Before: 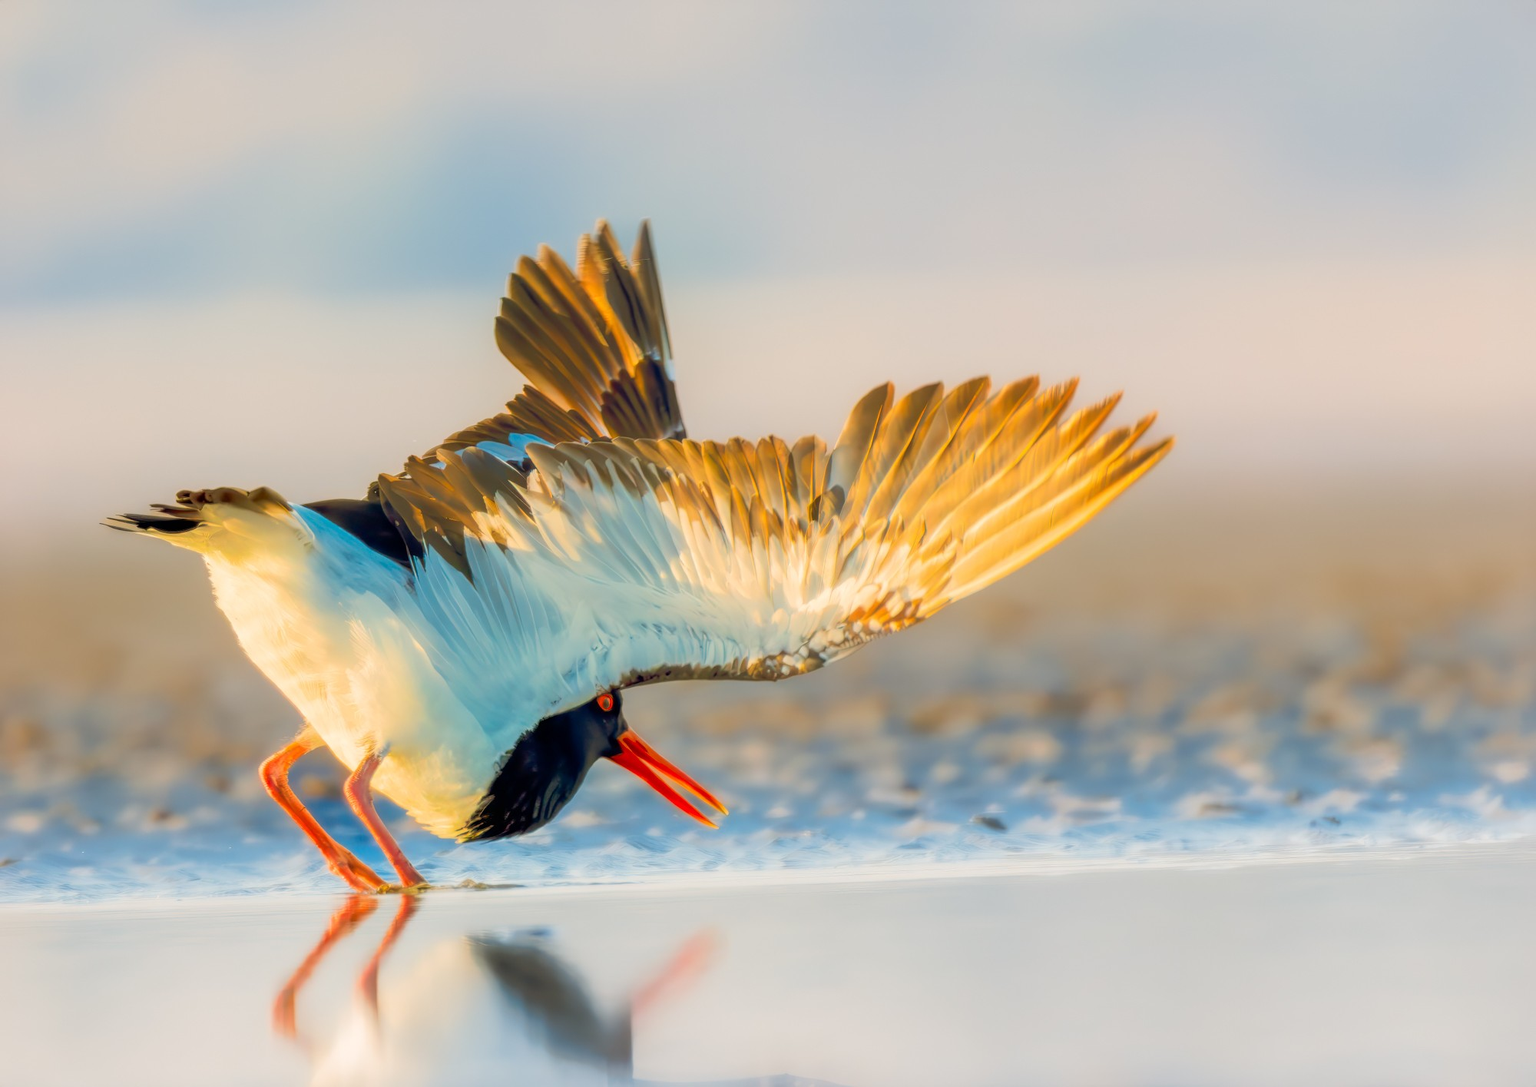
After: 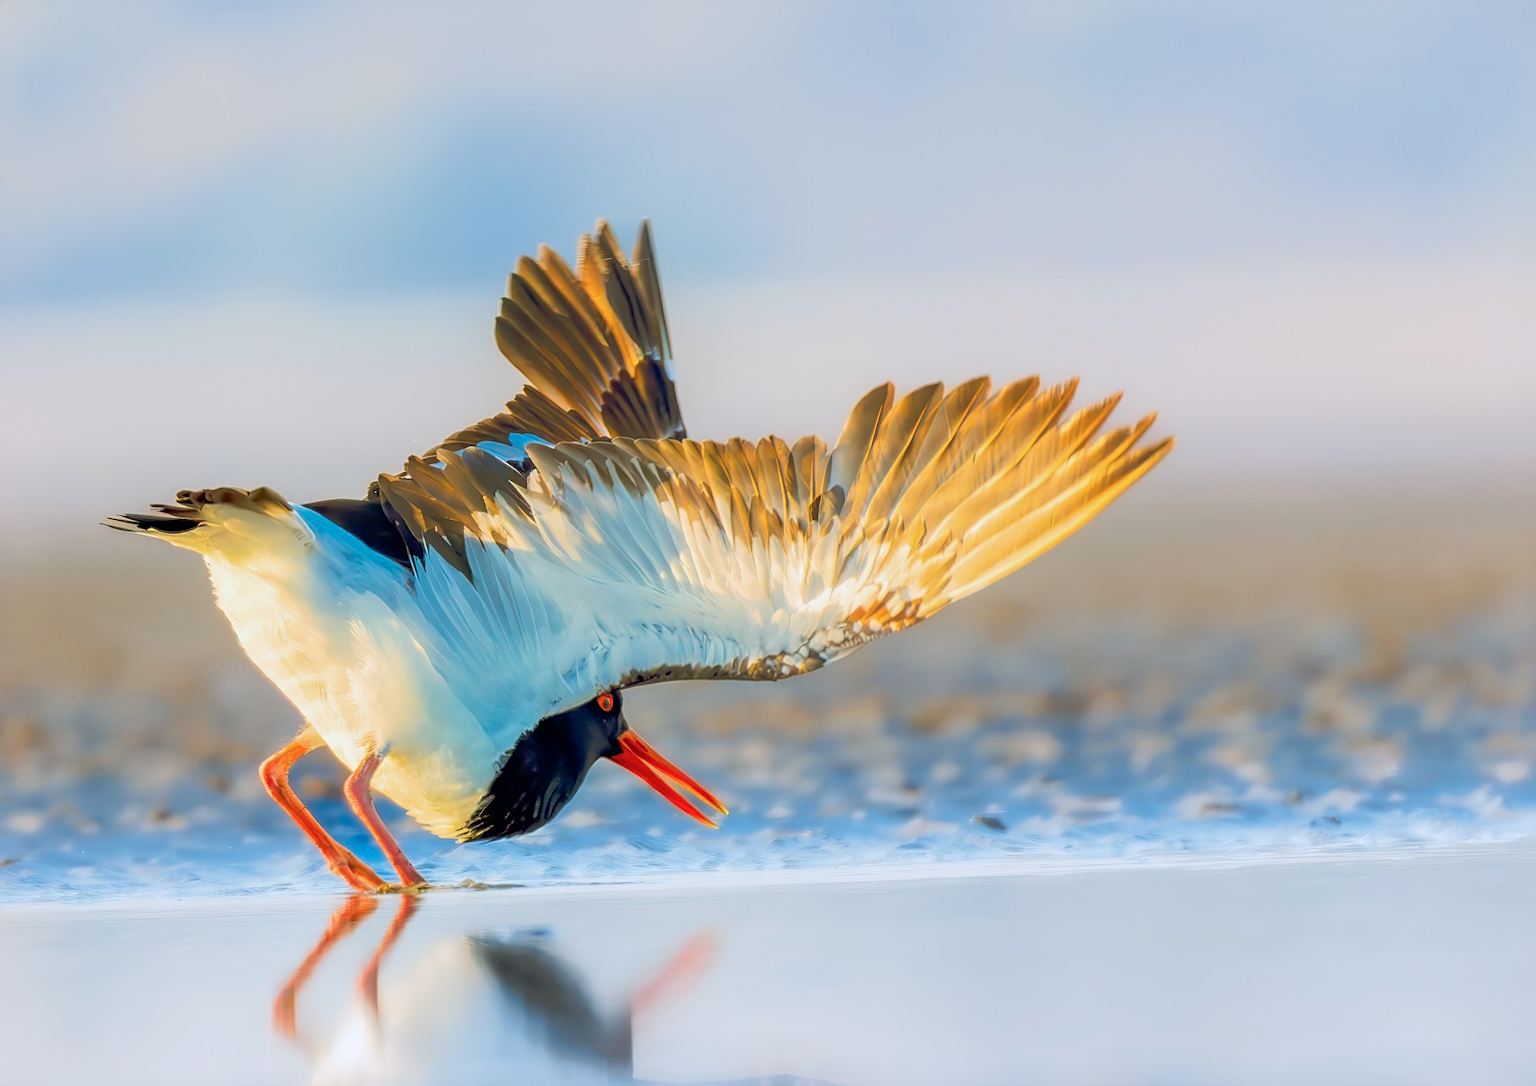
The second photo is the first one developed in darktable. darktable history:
color calibration: x 0.37, y 0.382, temperature 4314.11 K
sharpen: on, module defaults
